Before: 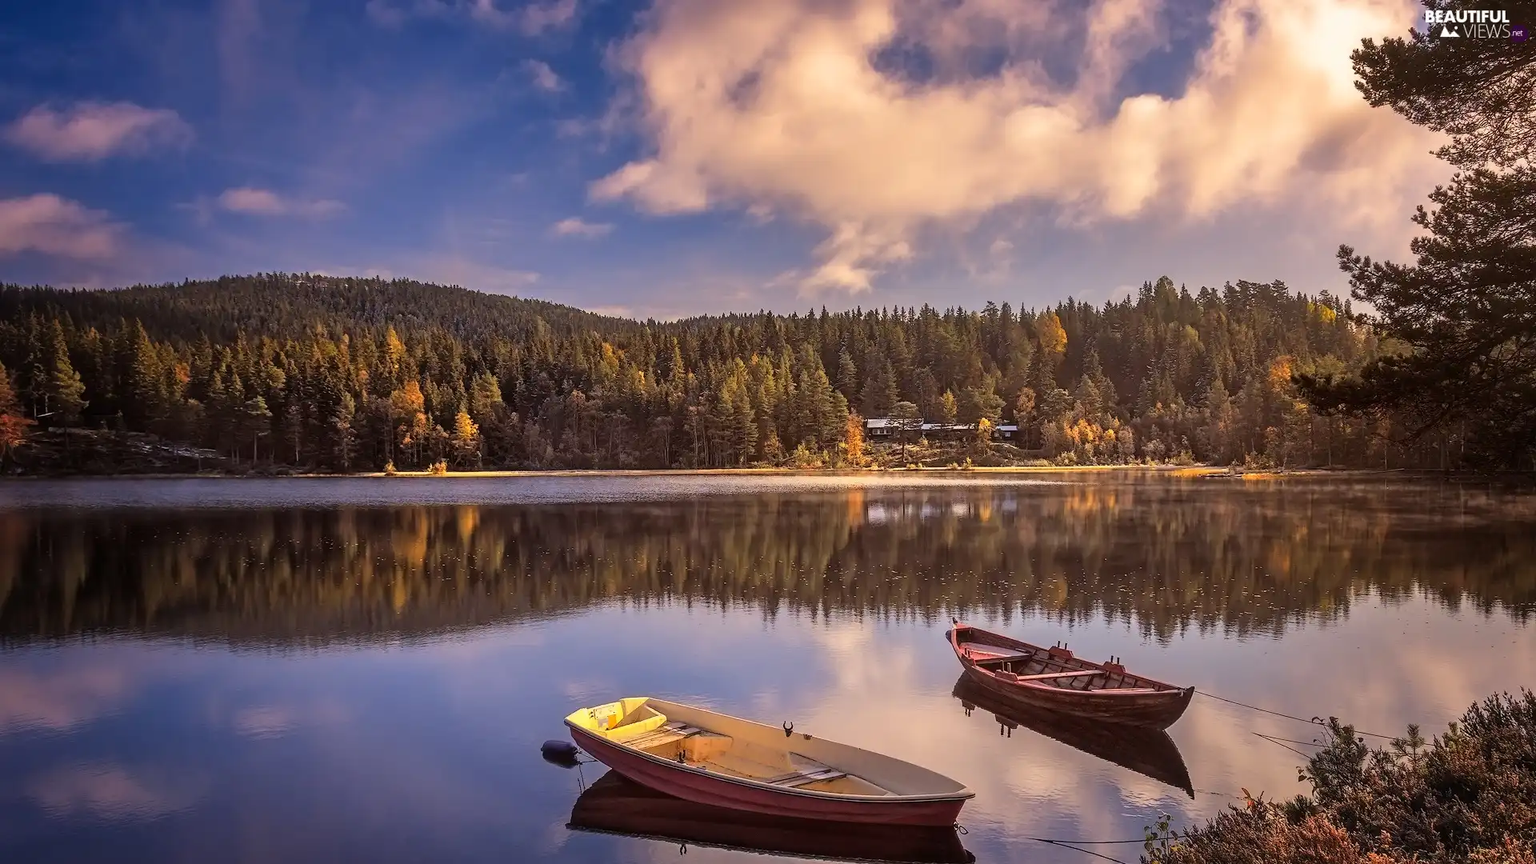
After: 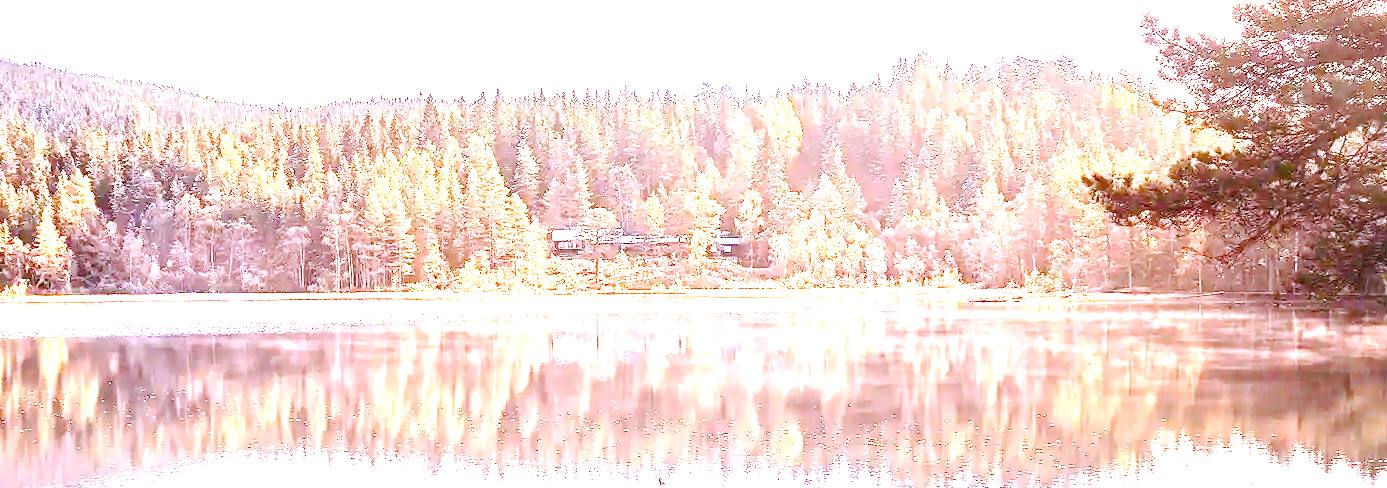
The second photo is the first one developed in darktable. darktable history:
crop and rotate: left 27.727%, top 27.272%, bottom 27.532%
color calibration: illuminant as shot in camera, x 0.377, y 0.393, temperature 4181.97 K
tone curve: curves: ch0 [(0, 0.01) (0.097, 0.07) (0.204, 0.173) (0.447, 0.517) (0.539, 0.624) (0.733, 0.791) (0.879, 0.898) (1, 0.98)]; ch1 [(0, 0) (0.393, 0.415) (0.447, 0.448) (0.485, 0.494) (0.523, 0.509) (0.545, 0.541) (0.574, 0.561) (0.648, 0.674) (1, 1)]; ch2 [(0, 0) (0.369, 0.388) (0.449, 0.431) (0.499, 0.5) (0.521, 0.51) (0.53, 0.54) (0.564, 0.569) (0.674, 0.735) (1, 1)], preserve colors none
exposure: black level correction 0, exposure 3.982 EV, compensate highlight preservation false
